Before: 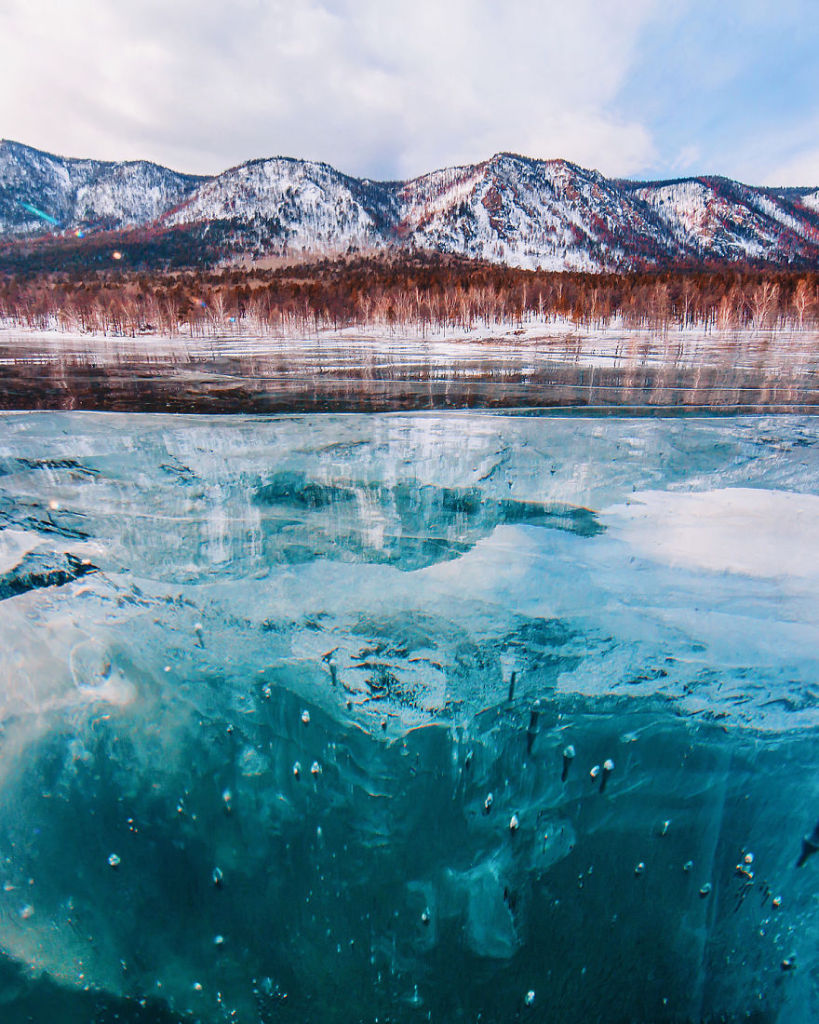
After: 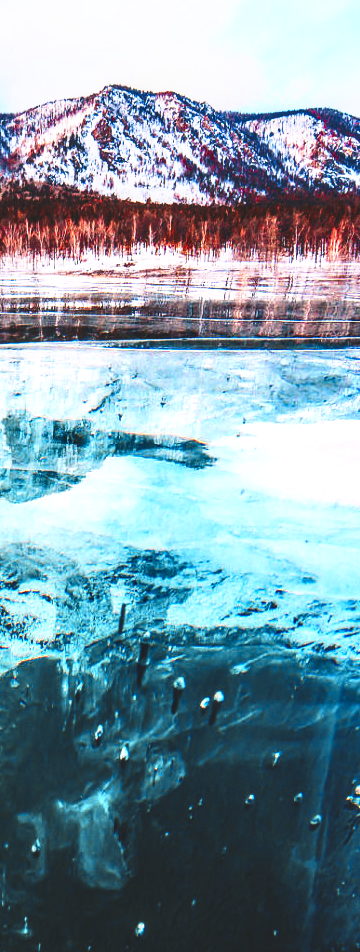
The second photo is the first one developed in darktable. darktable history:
base curve: curves: ch0 [(0, 0.036) (0.007, 0.037) (0.604, 0.887) (1, 1)], preserve colors none
color zones: curves: ch0 [(0.004, 0.305) (0.261, 0.623) (0.389, 0.399) (0.708, 0.571) (0.947, 0.34)]; ch1 [(0.025, 0.645) (0.229, 0.584) (0.326, 0.551) (0.484, 0.262) (0.757, 0.643)]
local contrast: detail 130%
contrast brightness saturation: contrast 0.28
crop: left 47.628%, top 6.643%, right 7.874%
